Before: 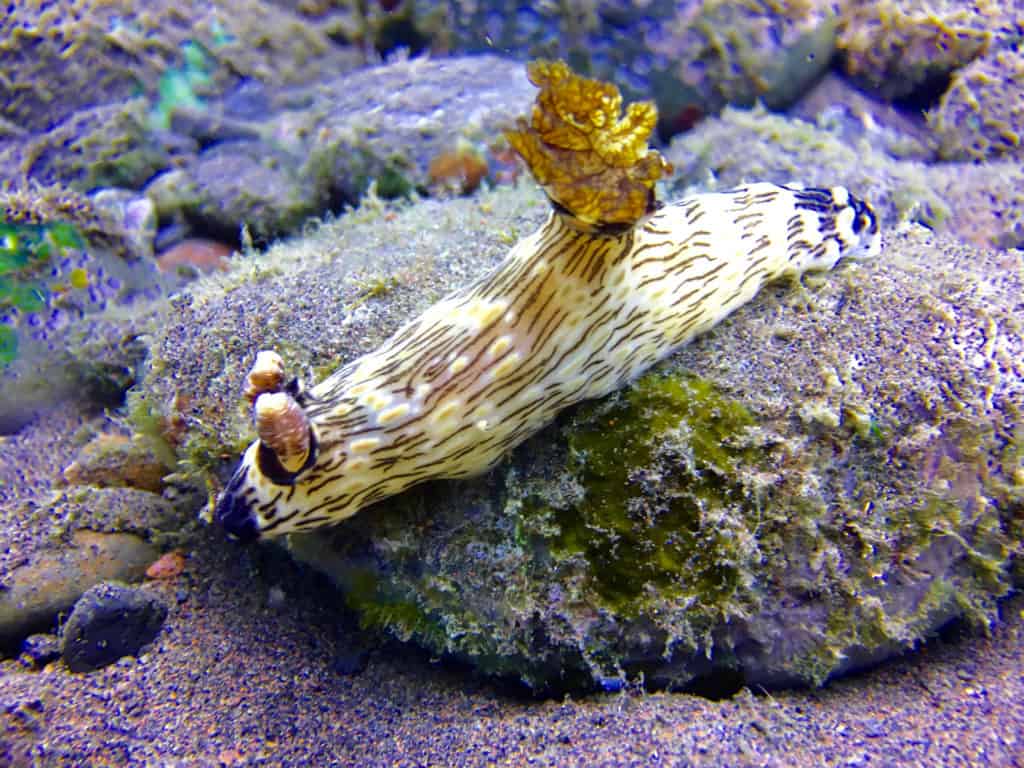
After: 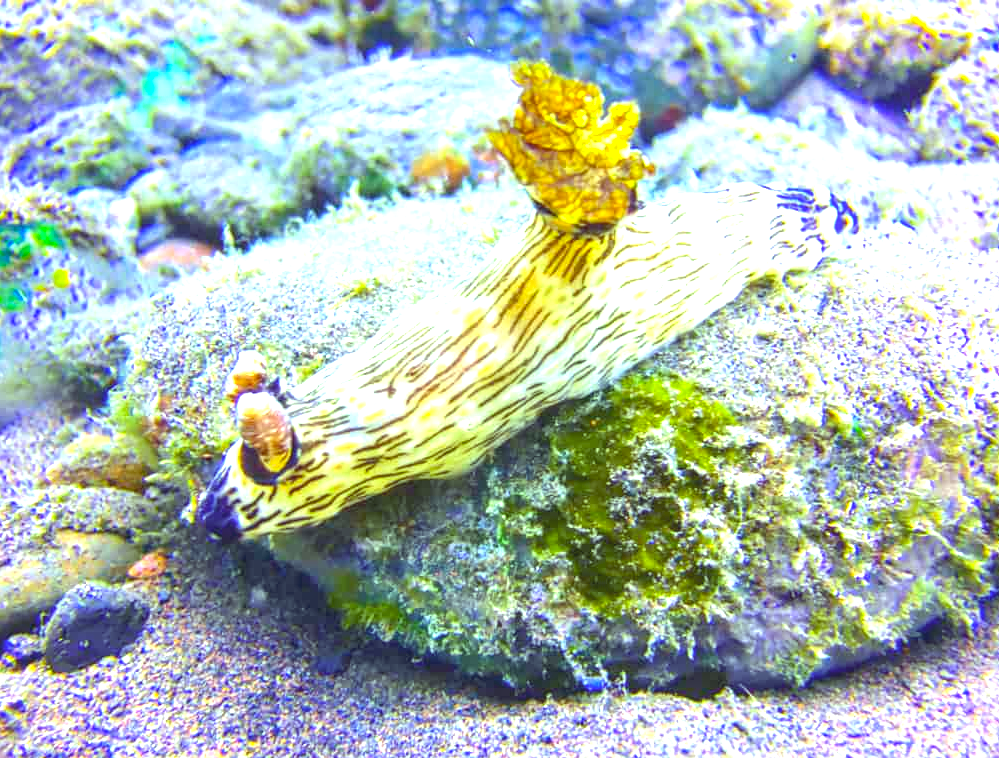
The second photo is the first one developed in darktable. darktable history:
white balance: red 0.984, blue 1.059
color correction: highlights a* -10.77, highlights b* 9.8, saturation 1.72
exposure: black level correction 0, exposure 2.138 EV, compensate exposure bias true, compensate highlight preservation false
crop and rotate: left 1.774%, right 0.633%, bottom 1.28%
local contrast: on, module defaults
contrast brightness saturation: contrast -0.26, saturation -0.43
